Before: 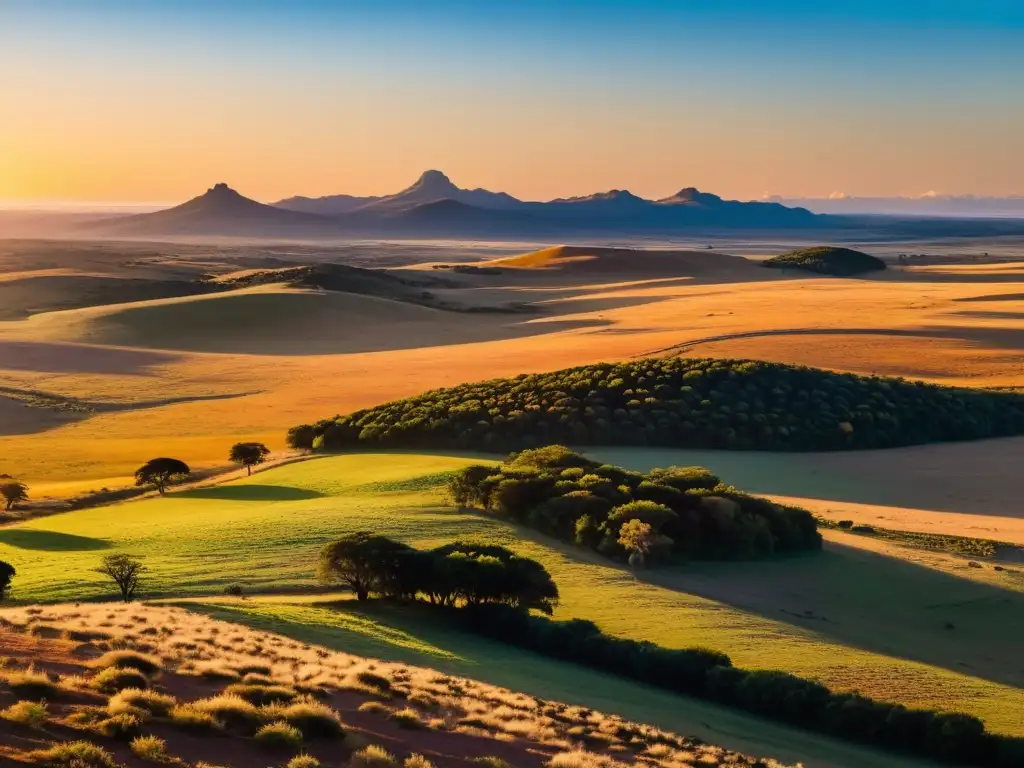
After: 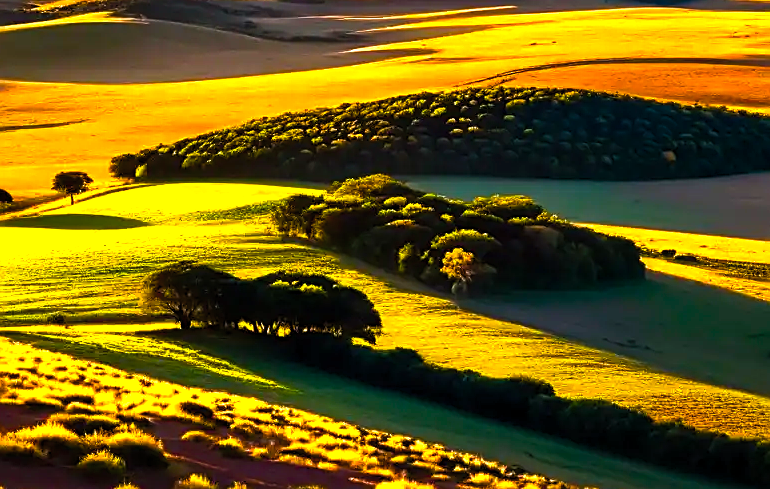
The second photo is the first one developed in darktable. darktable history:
crop and rotate: left 17.319%, top 35.288%, right 7.414%, bottom 0.942%
sharpen: on, module defaults
contrast brightness saturation: brightness 0.086, saturation 0.194
exposure: black level correction 0.002, exposure -0.1 EV, compensate highlight preservation false
color balance rgb: perceptual saturation grading › global saturation 38.766%, perceptual saturation grading › highlights -25.01%, perceptual saturation grading › mid-tones 35.495%, perceptual saturation grading › shadows 35.643%, perceptual brilliance grading › highlights 74.963%, perceptual brilliance grading › shadows -30.054%, global vibrance 14.495%
